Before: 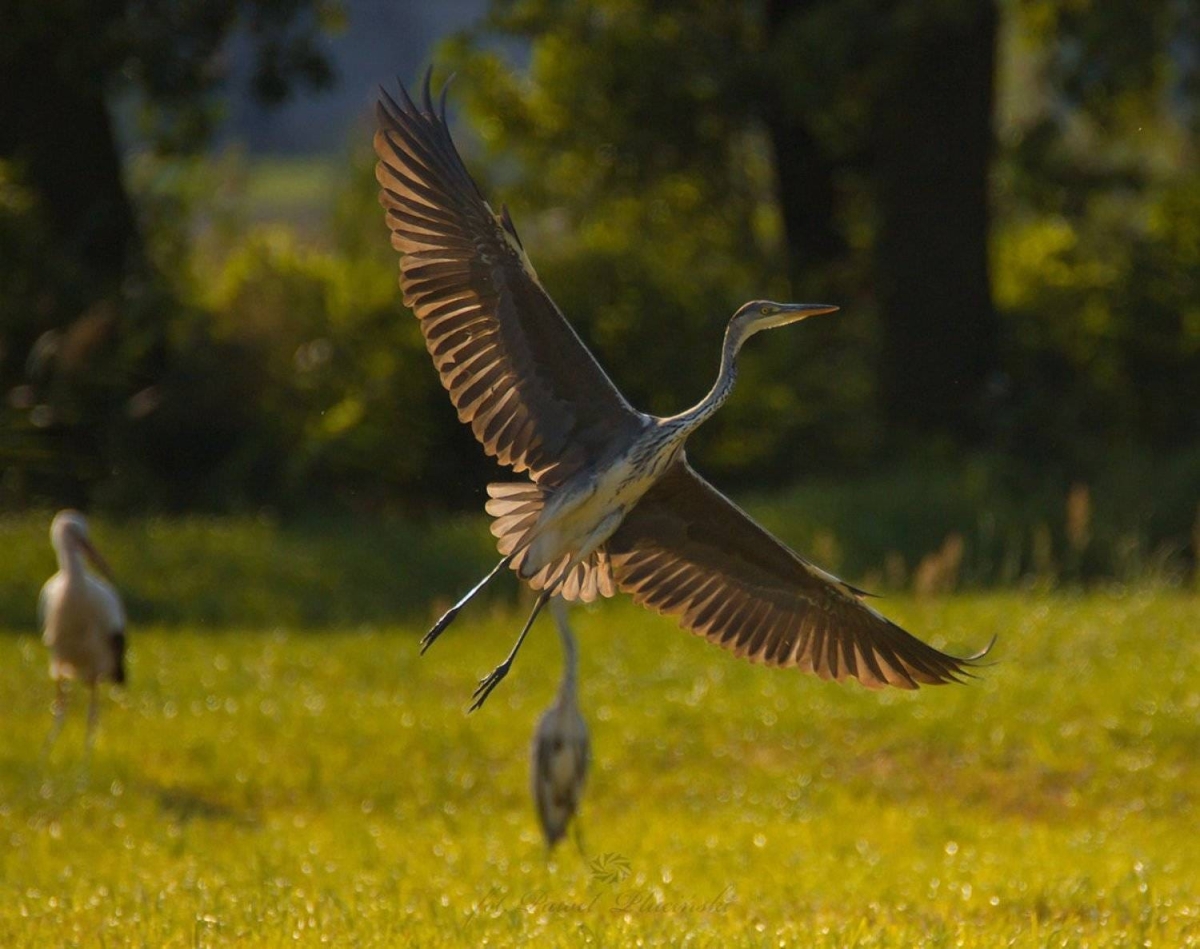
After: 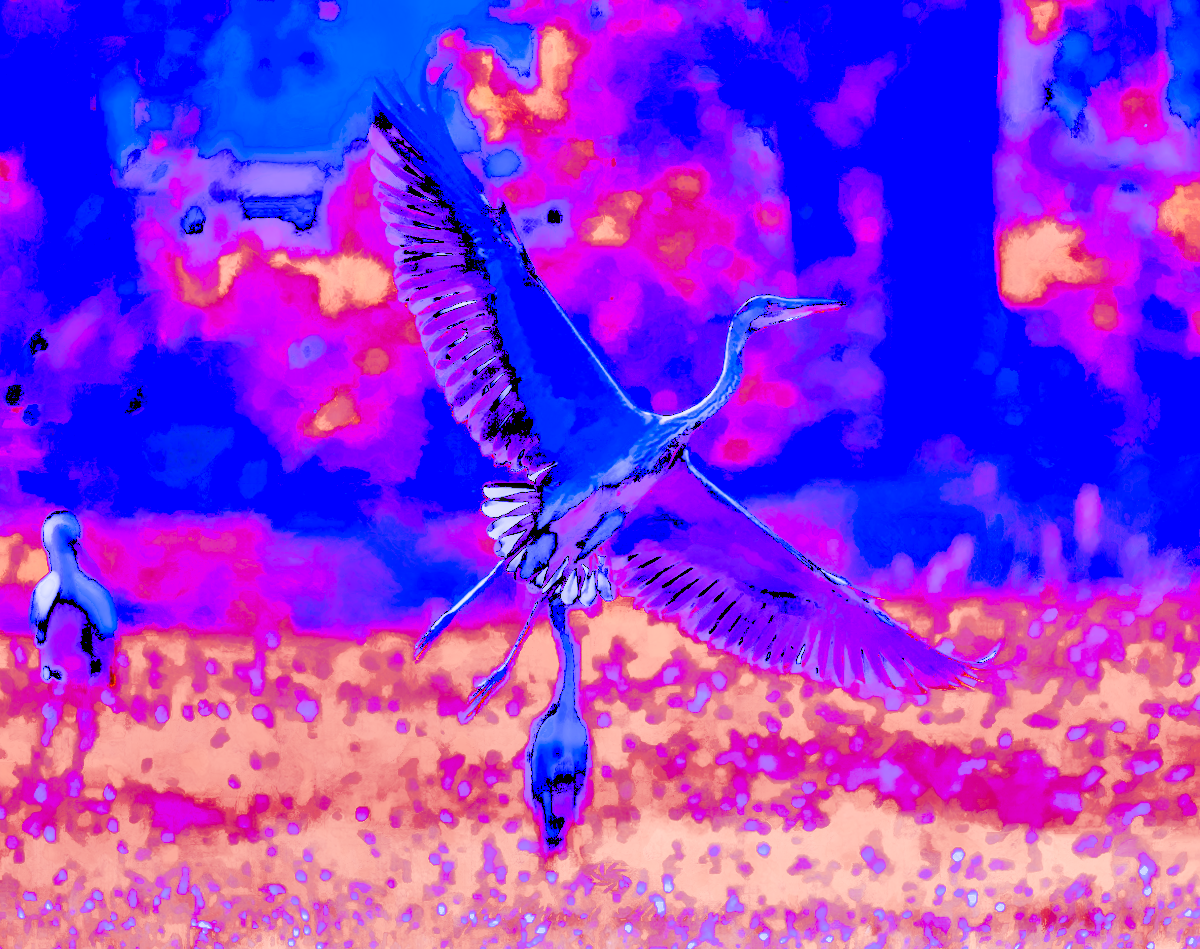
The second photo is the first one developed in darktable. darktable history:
white balance: red 1.777, blue 2.271
highlight reconstruction: on, module defaults
color calibration "_builtin_scene-referred default": illuminant custom, x 0.387, y 0.484, temperature 4302.58 K
exposure "_builtin_scene-referred default": black level correction 0, exposure 0.7 EV, compensate exposure bias true, compensate highlight preservation false
filmic rgb "_builtin_scene-referred default": black relative exposure -7.65 EV, white relative exposure 4.56 EV, hardness 3.61
local contrast: detail 130%
color zones: curves: ch0 [(0.004, 0.305) (0.261, 0.623) (0.389, 0.399) (0.708, 0.571) (0.947, 0.34)]; ch1 [(0.025, 0.645) (0.229, 0.584) (0.326, 0.551) (0.484, 0.262) (0.757, 0.643)]
color balance: contrast 6.48%, output saturation 113.3%
lens correction: scale 1.02, crop 1.61, focal 55, aperture 5.6, distance 1.03, camera "Canon EOS 2000D", lens "EF-S18-55mm f/4-5.6 IS STM"
exposure: black level correction -0.002, exposure 0.708 EV, compensate exposure bias true, compensate highlight preservation false
color calibration: illuminant custom, x 0.379, y 0.481, temperature 4443.07 K
denoise (profiled): patch size 2, preserve shadows 1.04, bias correction -0.287, scattering 0.242, a [-1, 0, 0], b [0, 0, 0], y [[0.5 ×7] ×4, [0.539, 0.511, 0.491, 0.503, 0.523, 0.58, 0.597], [0.5 ×7]], compensate highlight preservation false
filmic rgb: black relative exposure -8.54 EV, white relative exposure 5.52 EV, hardness 3.39, contrast 1.016
tone equalizer: -8 EV -0.528 EV, -7 EV -0.319 EV, -6 EV -0.083 EV, -5 EV 0.413 EV, -4 EV 0.985 EV, -3 EV 0.791 EV, -2 EV -0.01 EV, -1 EV 0.14 EV, +0 EV -0.012 EV, smoothing 1
diffuse or sharpen: iterations 8, radius span 67, 1st order speed -2.86%, 2nd order speed -3.3%, 3rd order speed -7.25%, 4th order speed 5.93%, central radius 29
color balance rgb: linear chroma grading › highlights 100%, linear chroma grading › global chroma 23.41%, perceptual saturation grading › global saturation 35.38%, hue shift -10.68°, perceptual brilliance grading › highlights 47.25%, perceptual brilliance grading › mid-tones 22.2%, perceptual brilliance grading › shadows -5.93%
